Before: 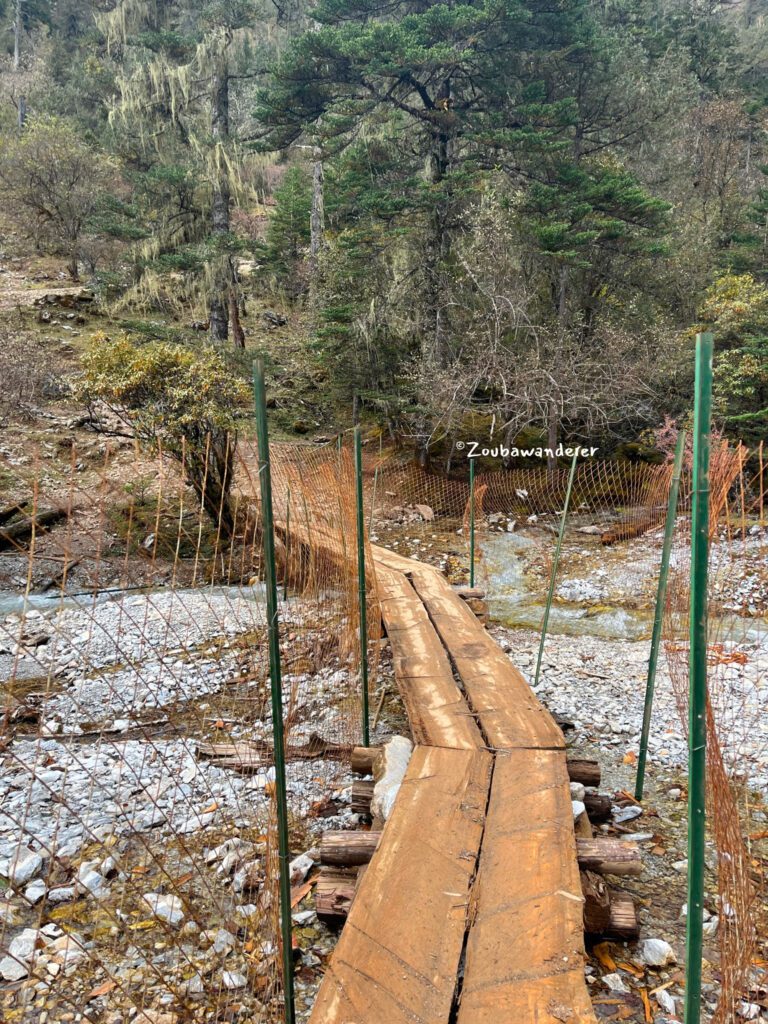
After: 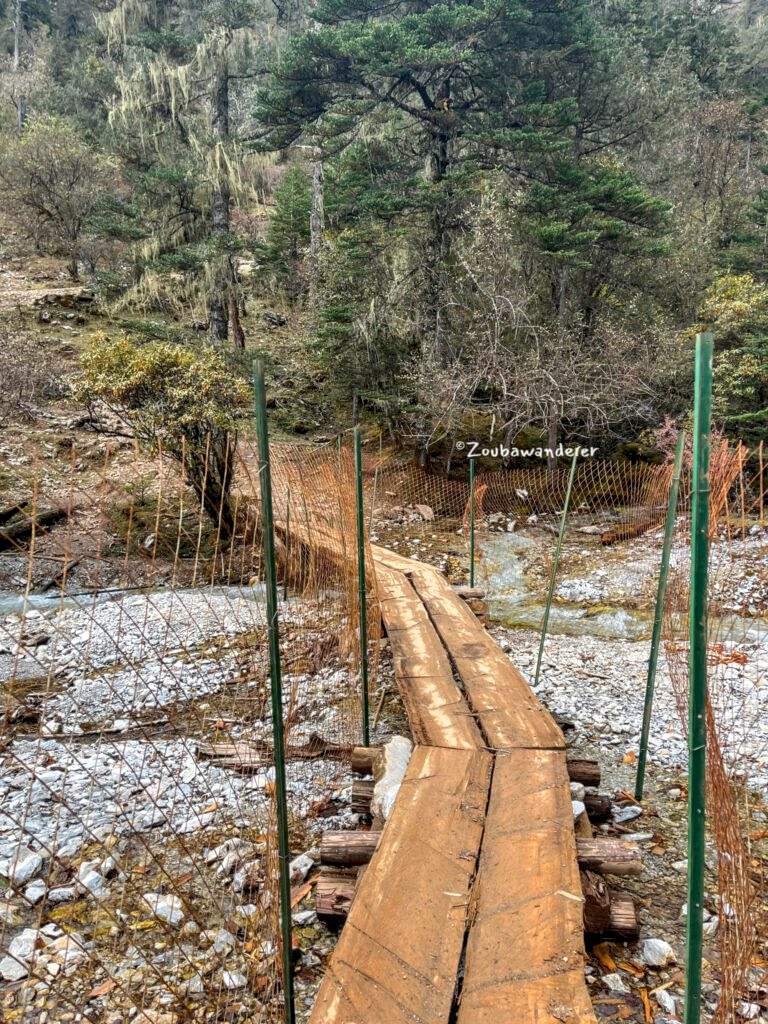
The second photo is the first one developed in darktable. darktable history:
local contrast: on, module defaults
shadows and highlights: shadows 20.81, highlights -37.22, soften with gaussian
